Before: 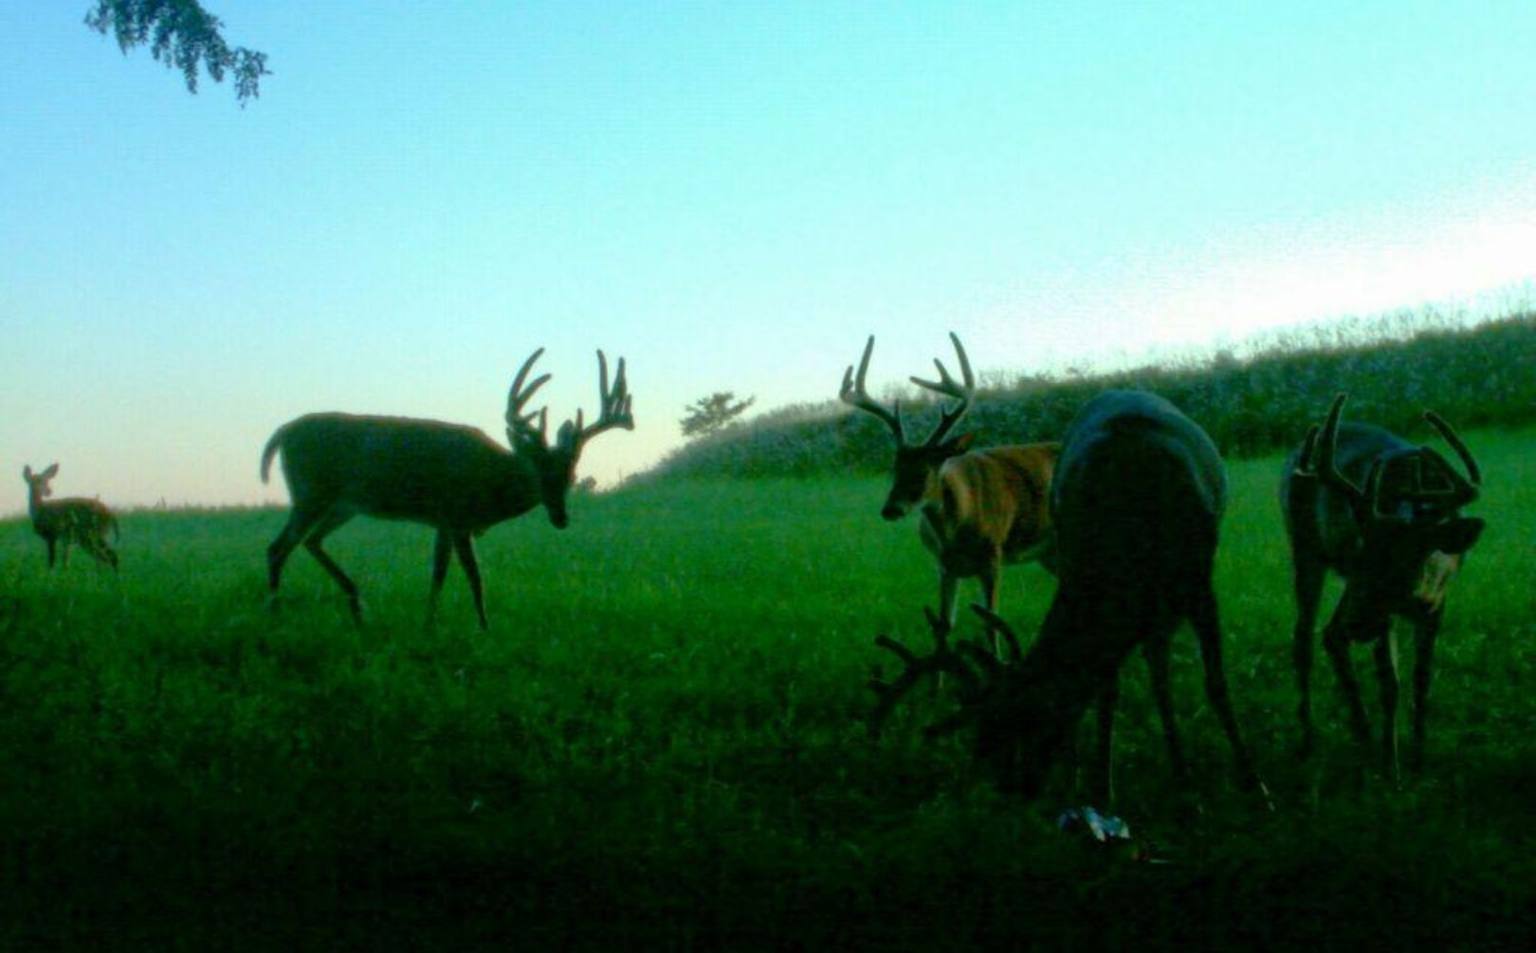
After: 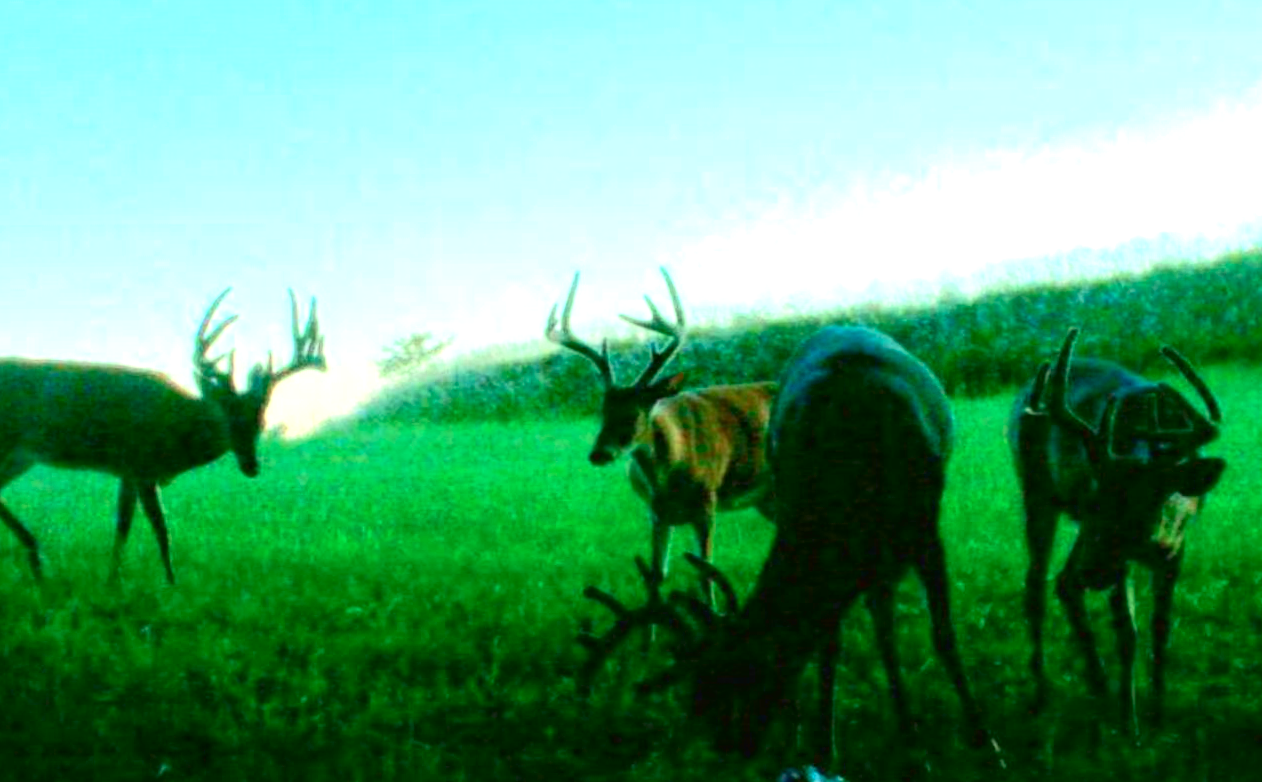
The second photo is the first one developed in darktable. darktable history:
exposure: black level correction 0, exposure 1.5 EV, compensate highlight preservation false
rotate and perspective: rotation -0.45°, automatic cropping original format, crop left 0.008, crop right 0.992, crop top 0.012, crop bottom 0.988
crop and rotate: left 20.74%, top 7.912%, right 0.375%, bottom 13.378%
tone curve: curves: ch0 [(0, 0.018) (0.061, 0.041) (0.205, 0.191) (0.289, 0.292) (0.39, 0.424) (0.493, 0.551) (0.666, 0.743) (0.795, 0.841) (1, 0.998)]; ch1 [(0, 0) (0.385, 0.343) (0.439, 0.415) (0.494, 0.498) (0.501, 0.501) (0.51, 0.509) (0.548, 0.563) (0.586, 0.61) (0.684, 0.658) (0.783, 0.804) (1, 1)]; ch2 [(0, 0) (0.304, 0.31) (0.403, 0.399) (0.441, 0.428) (0.47, 0.469) (0.498, 0.496) (0.524, 0.538) (0.566, 0.579) (0.648, 0.665) (0.697, 0.699) (1, 1)], color space Lab, independent channels, preserve colors none
base curve: curves: ch0 [(0, 0) (0.257, 0.25) (0.482, 0.586) (0.757, 0.871) (1, 1)]
